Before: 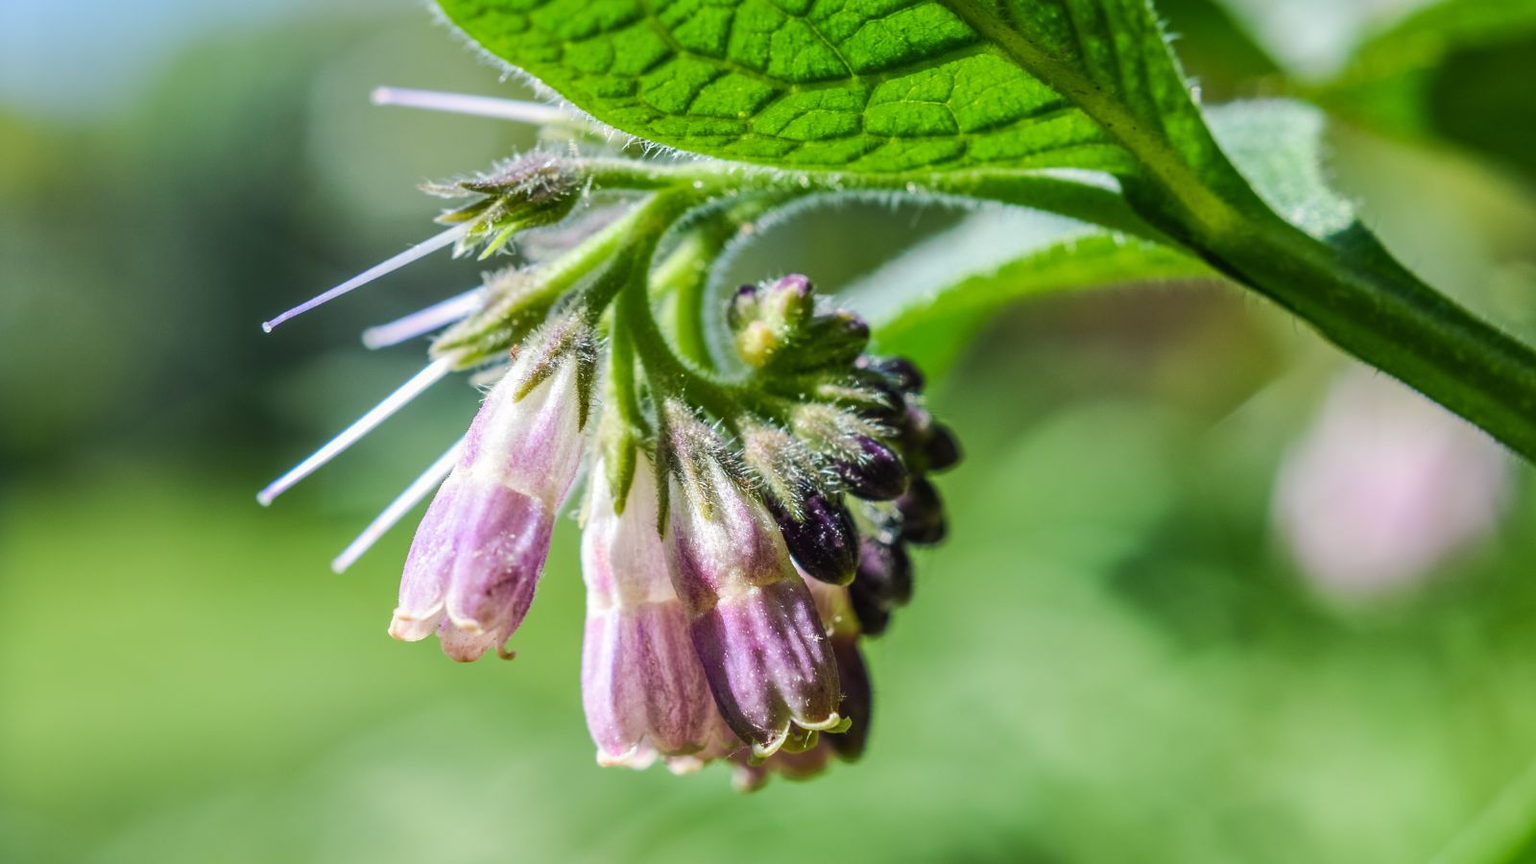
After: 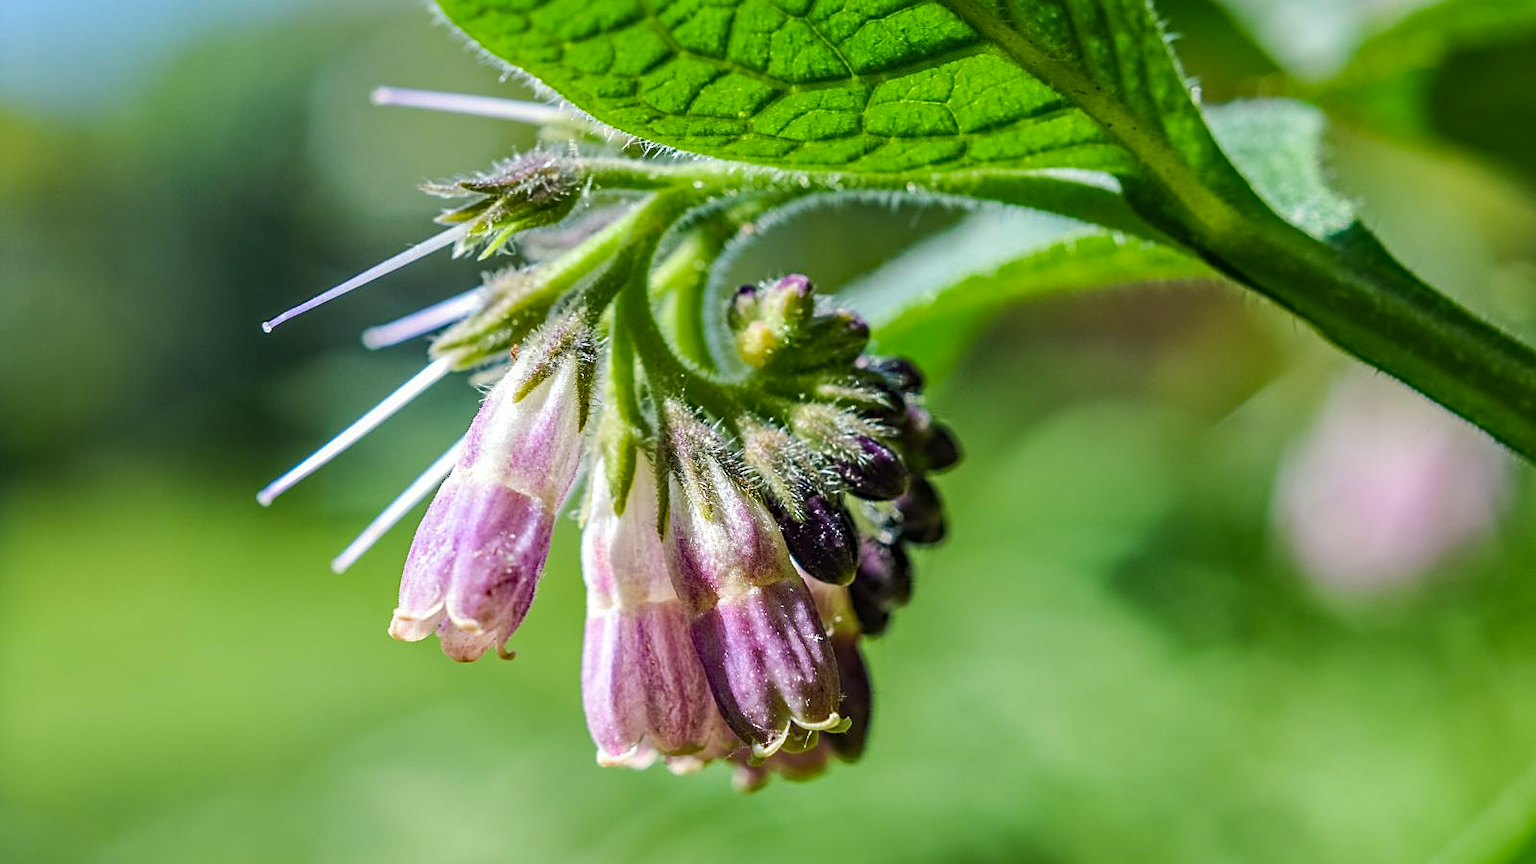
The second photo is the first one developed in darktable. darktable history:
sharpen: radius 1.967
haze removal: strength 0.29, distance 0.25, compatibility mode true, adaptive false
